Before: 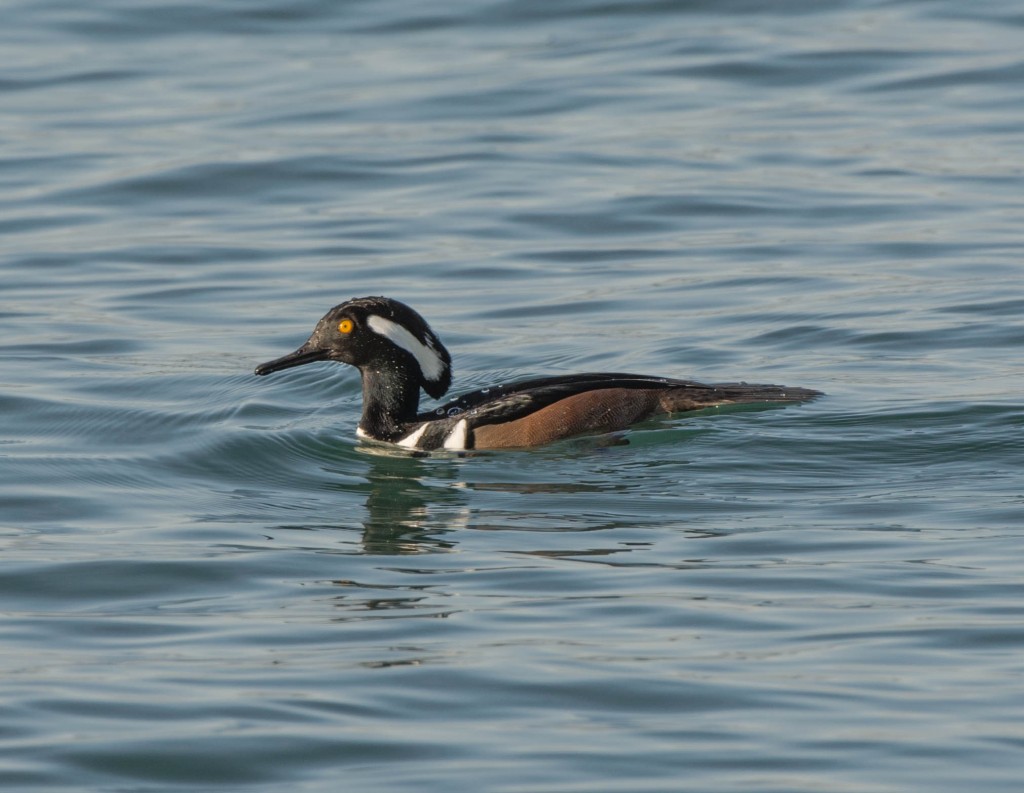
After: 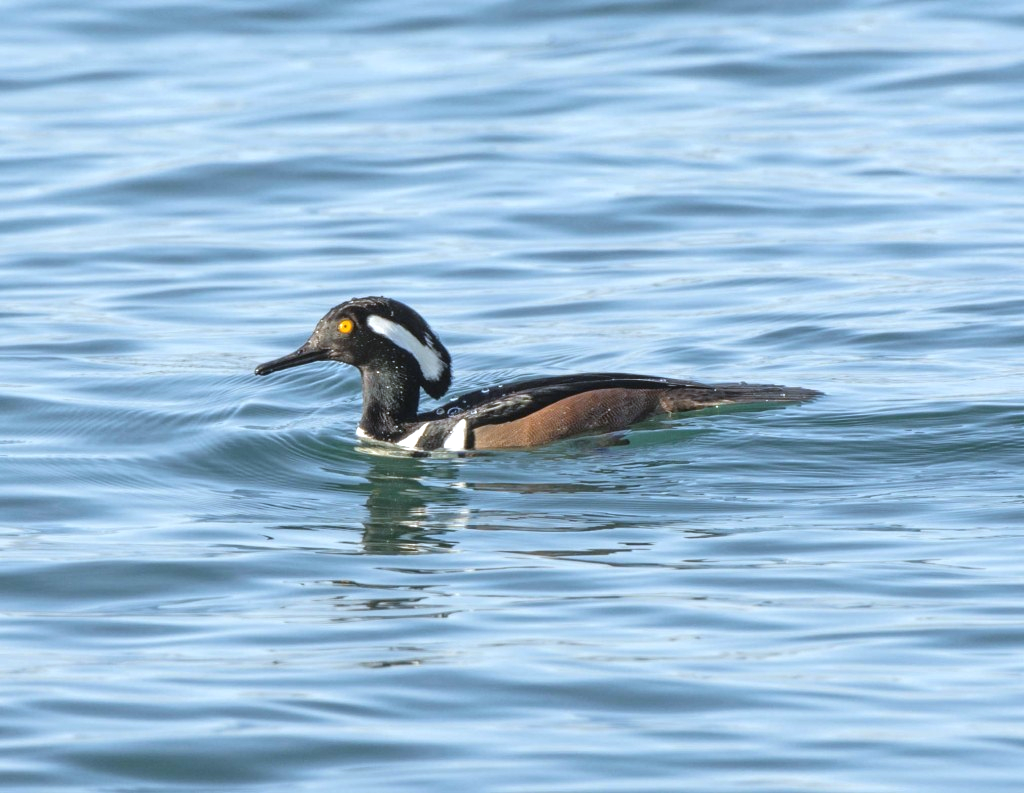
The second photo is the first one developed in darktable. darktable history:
white balance: red 0.924, blue 1.095
exposure: black level correction 0, exposure 1 EV, compensate exposure bias true, compensate highlight preservation false
